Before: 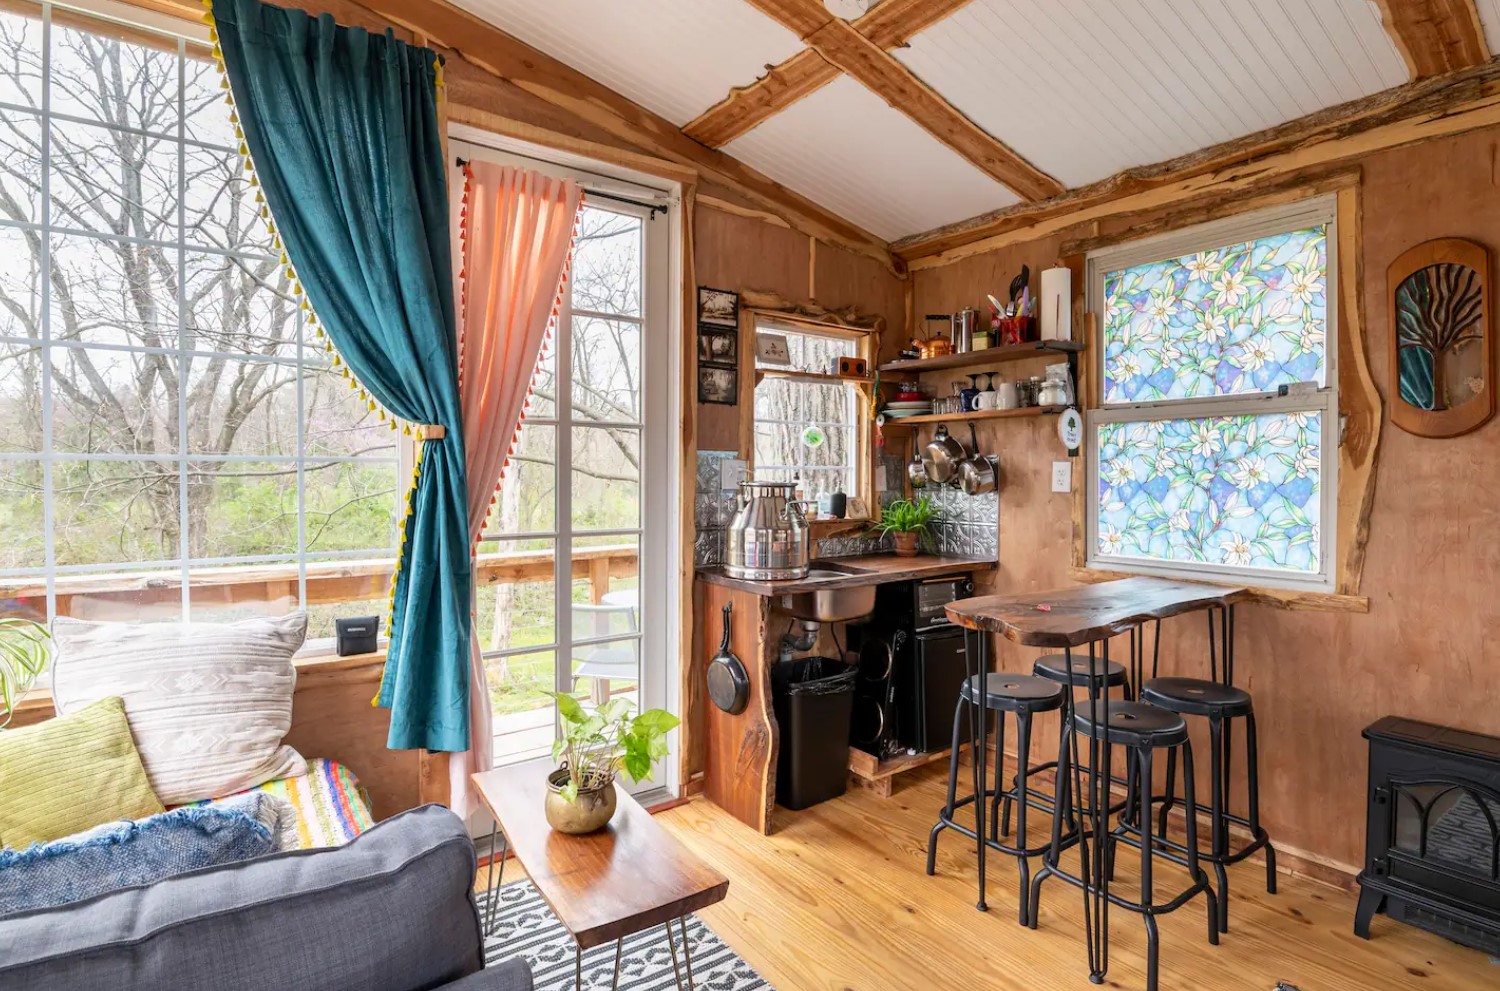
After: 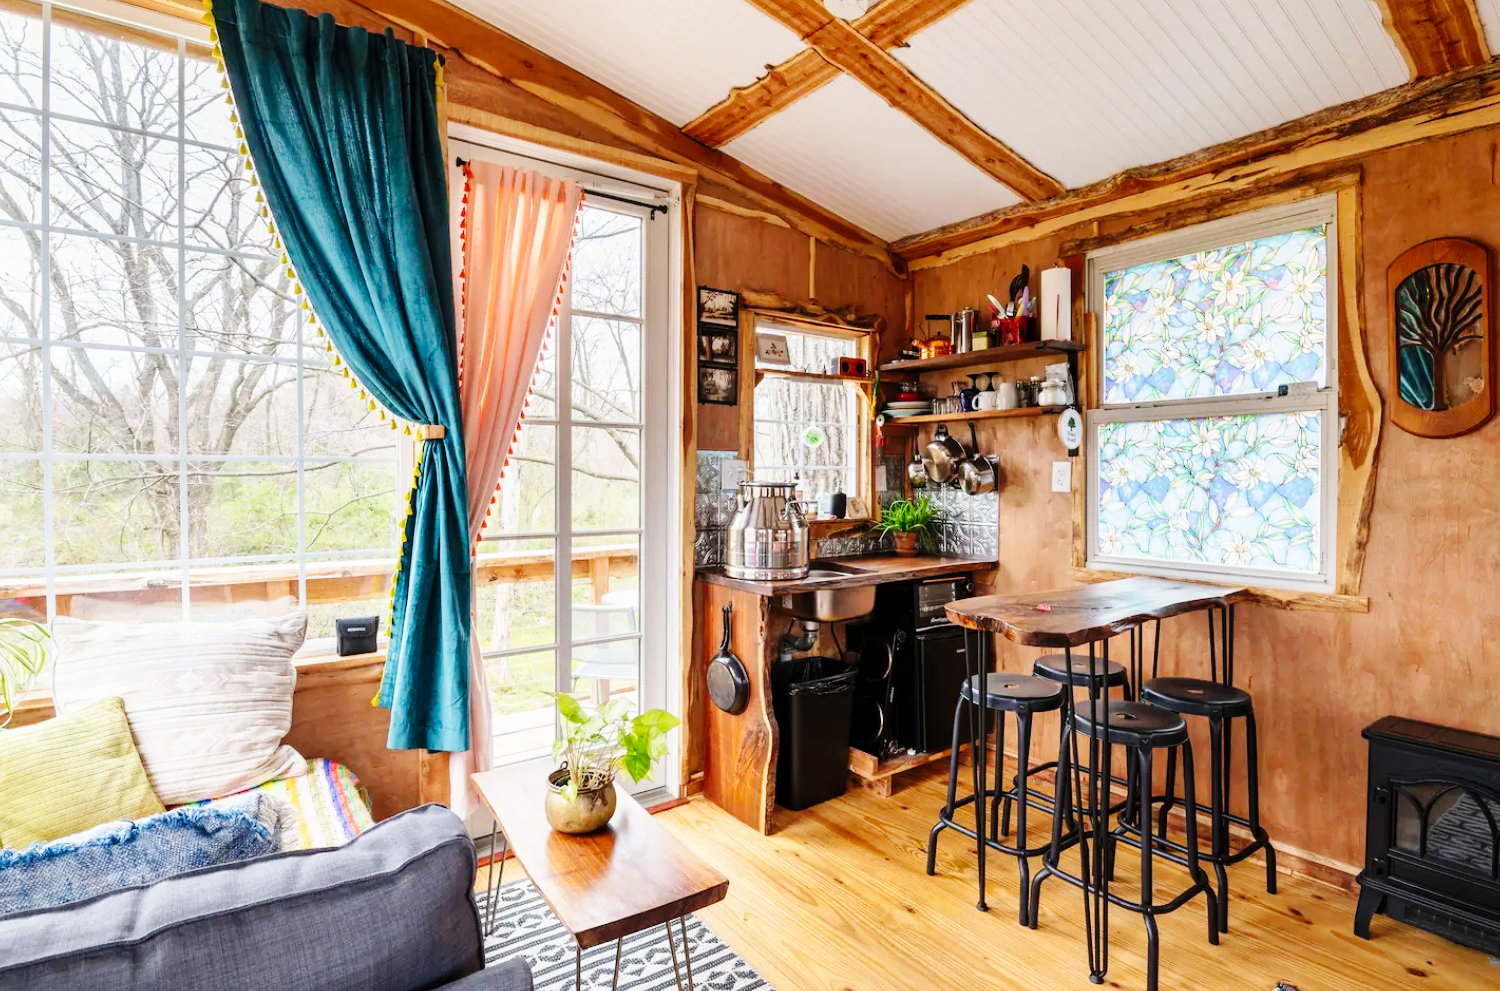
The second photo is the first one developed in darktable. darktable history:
levels: mode automatic
base curve: curves: ch0 [(0, 0) (0.036, 0.025) (0.121, 0.166) (0.206, 0.329) (0.605, 0.79) (1, 1)], preserve colors none
